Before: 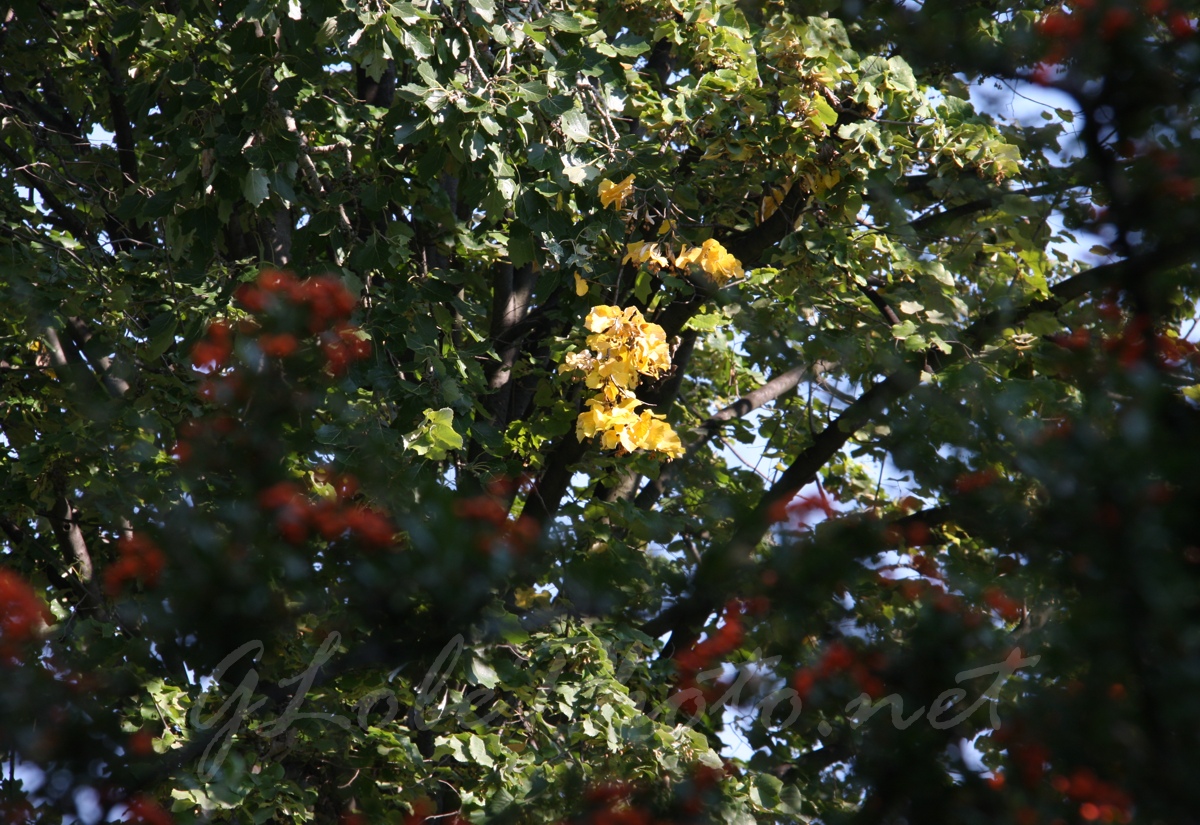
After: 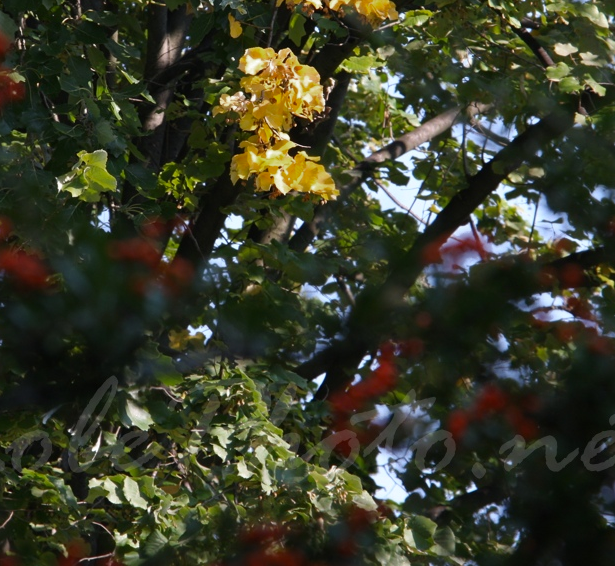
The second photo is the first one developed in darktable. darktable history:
crop and rotate: left 28.877%, top 31.364%, right 19.82%
color zones: curves: ch0 [(0.27, 0.396) (0.563, 0.504) (0.75, 0.5) (0.787, 0.307)]
